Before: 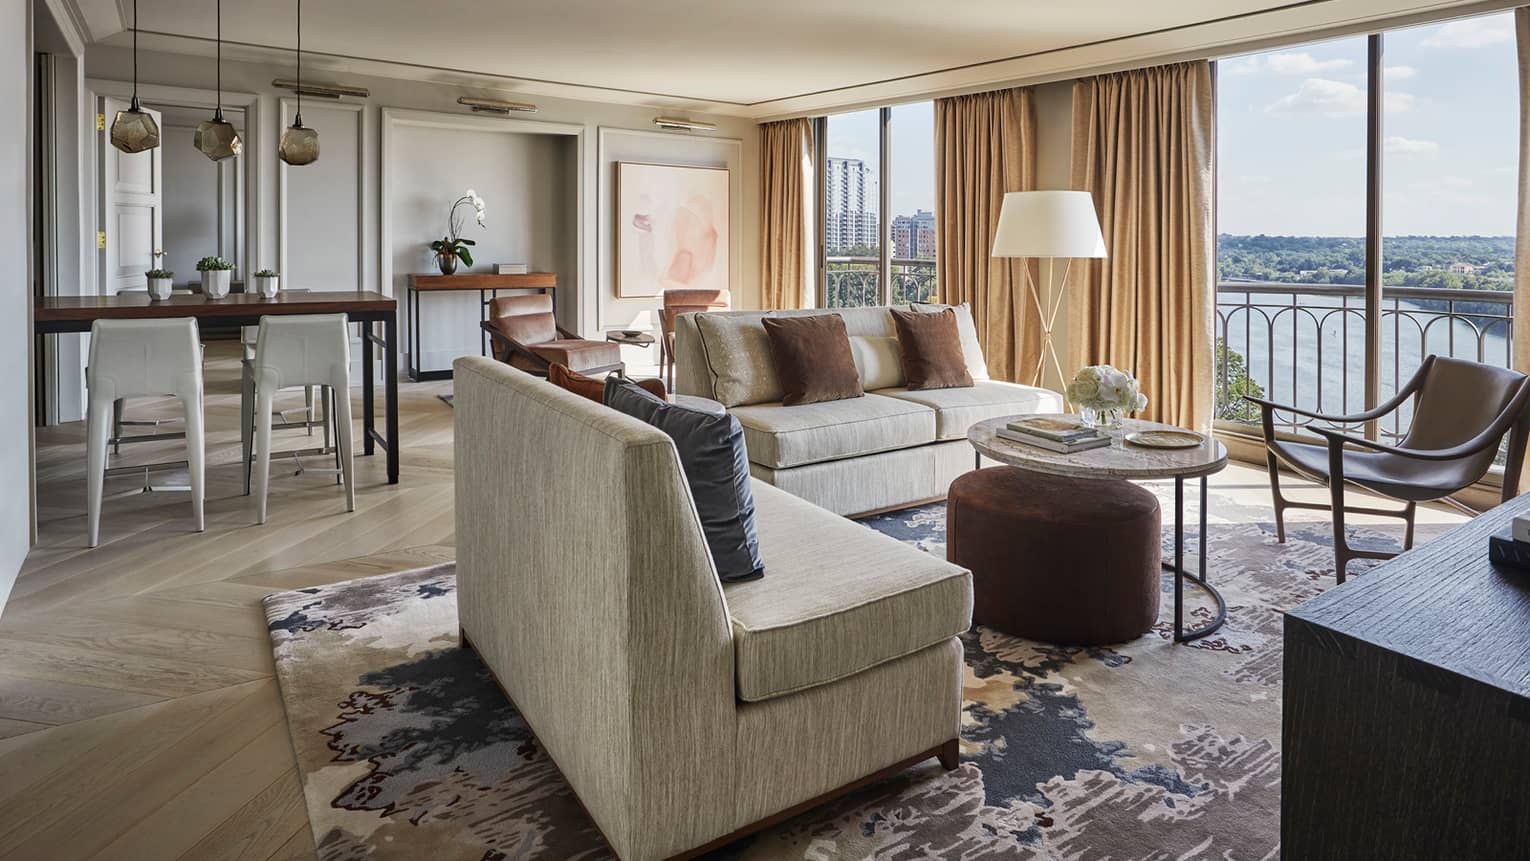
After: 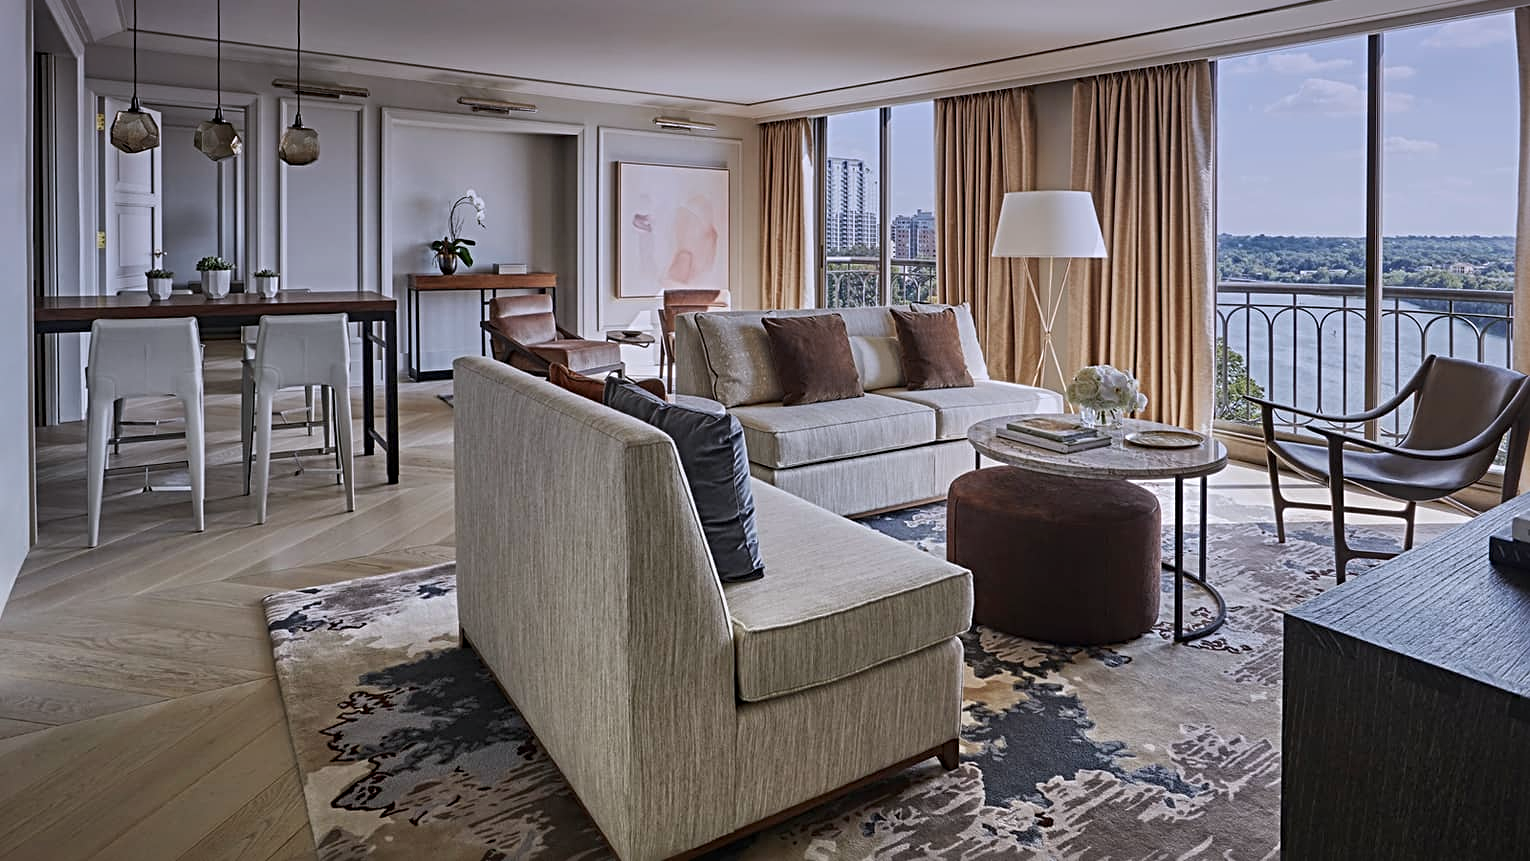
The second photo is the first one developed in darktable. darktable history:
sharpen: radius 4
graduated density: hue 238.83°, saturation 50%
